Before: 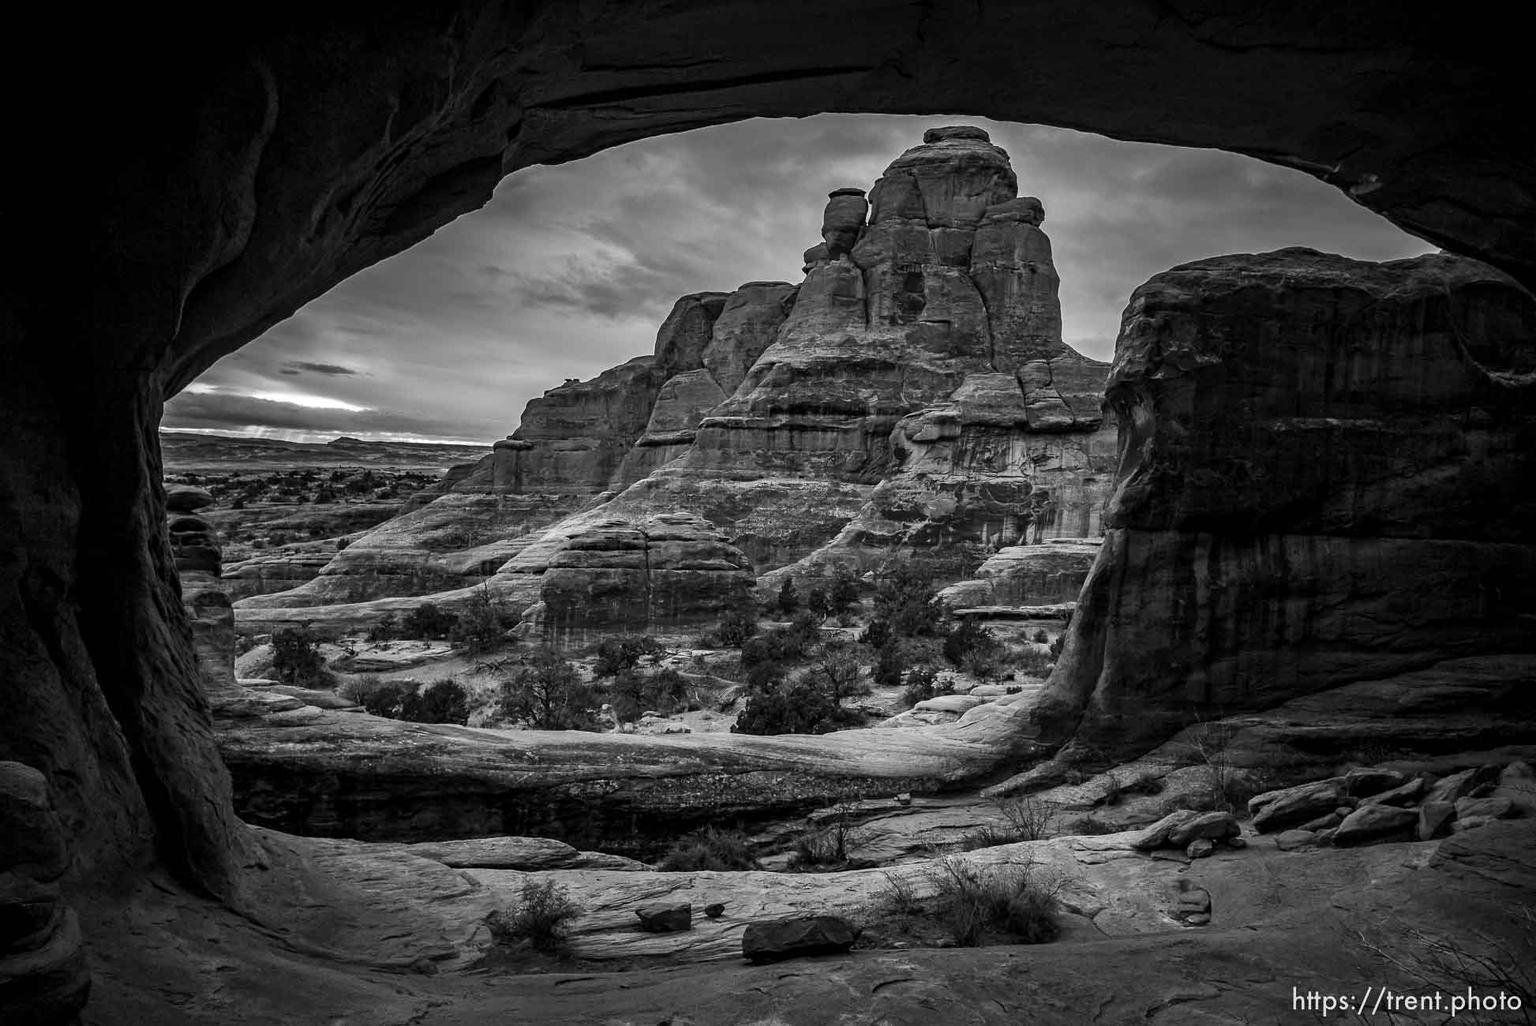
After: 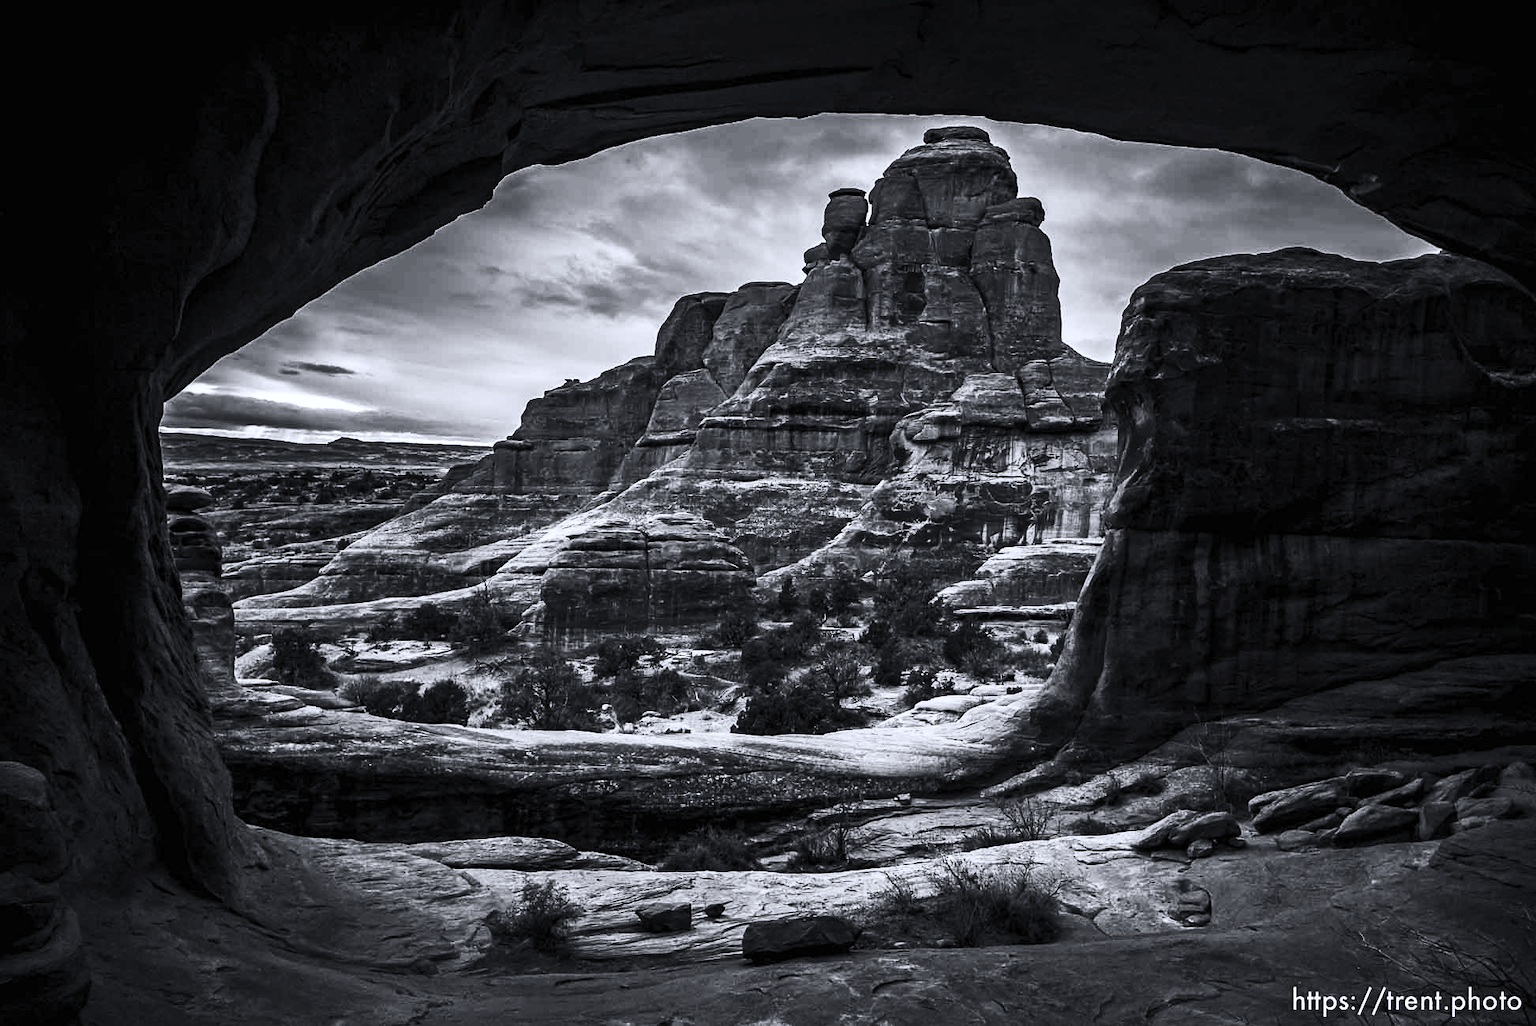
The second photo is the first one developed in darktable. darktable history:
contrast brightness saturation: contrast 0.607, brightness 0.323, saturation 0.148
color calibration: illuminant as shot in camera, x 0.358, y 0.373, temperature 4628.91 K
tone equalizer: -8 EV -0.001 EV, -7 EV 0.001 EV, -6 EV -0.002 EV, -5 EV -0.016 EV, -4 EV -0.084 EV, -3 EV -0.207 EV, -2 EV -0.259 EV, -1 EV 0.099 EV, +0 EV 0.325 EV, edges refinement/feathering 500, mask exposure compensation -1.57 EV, preserve details no
